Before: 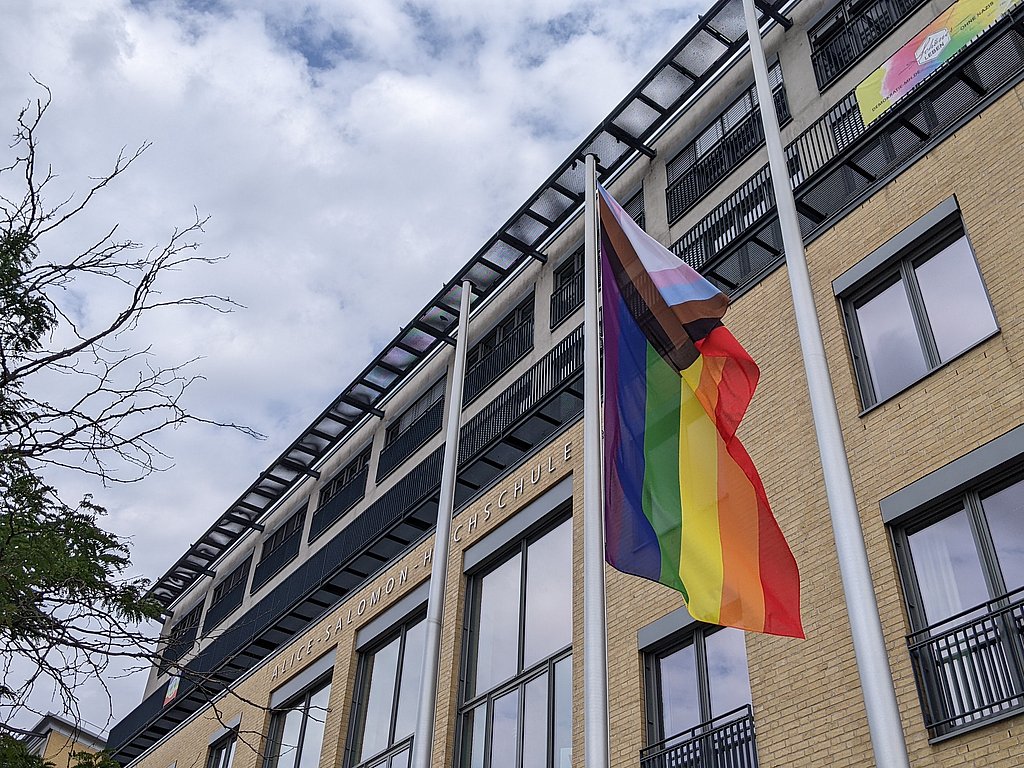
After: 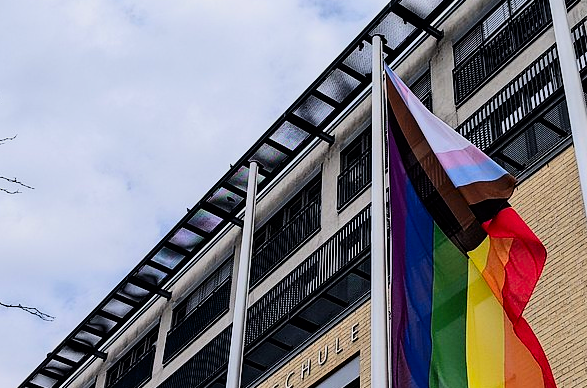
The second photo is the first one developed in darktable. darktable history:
filmic rgb: black relative exposure -7.5 EV, white relative exposure 4.99 EV, hardness 3.34, contrast 1.296, color science v6 (2022)
crop: left 20.845%, top 15.521%, right 21.794%, bottom 33.897%
contrast brightness saturation: contrast 0.177, saturation 0.308
